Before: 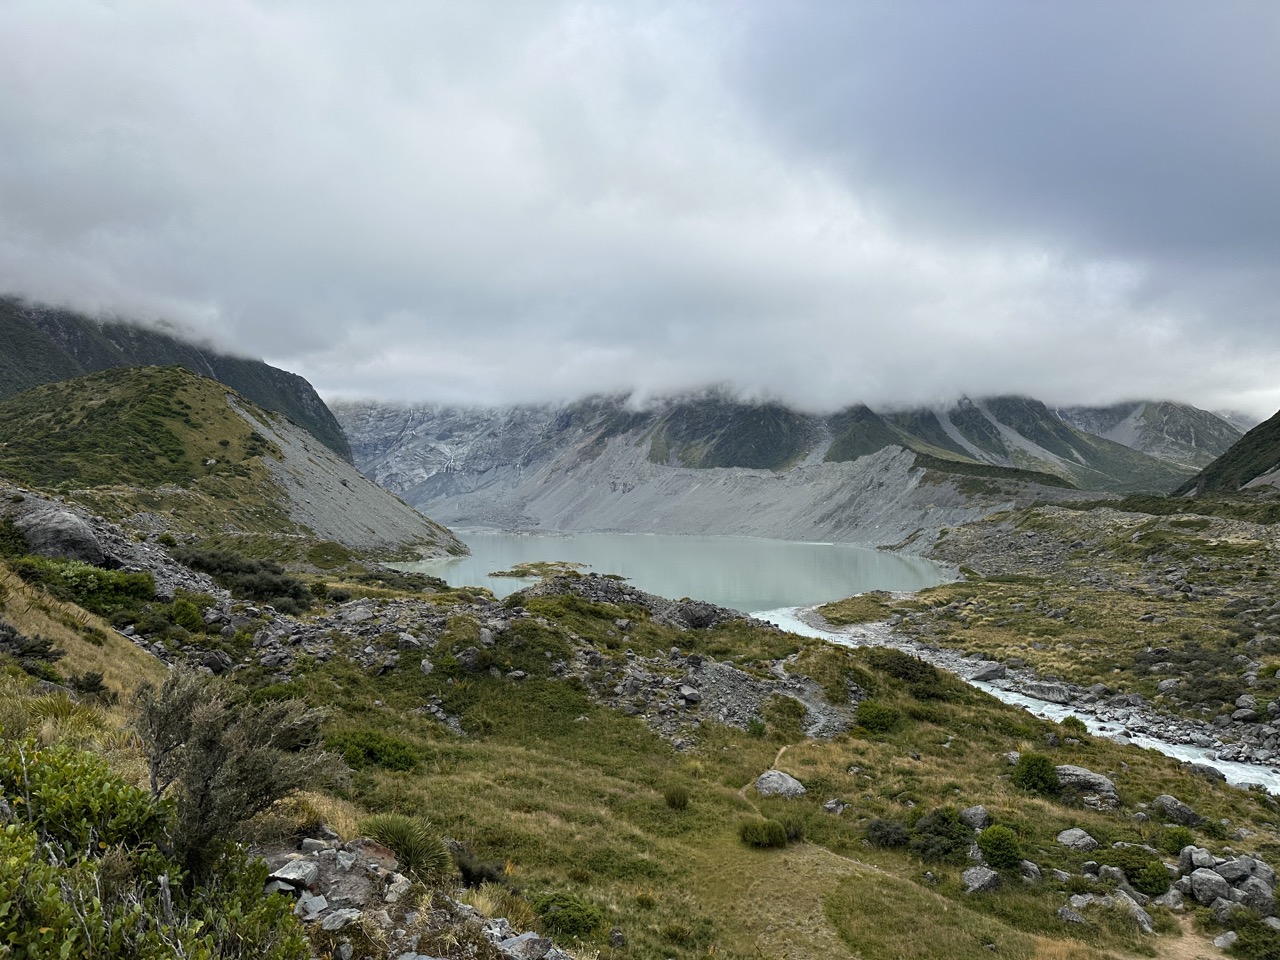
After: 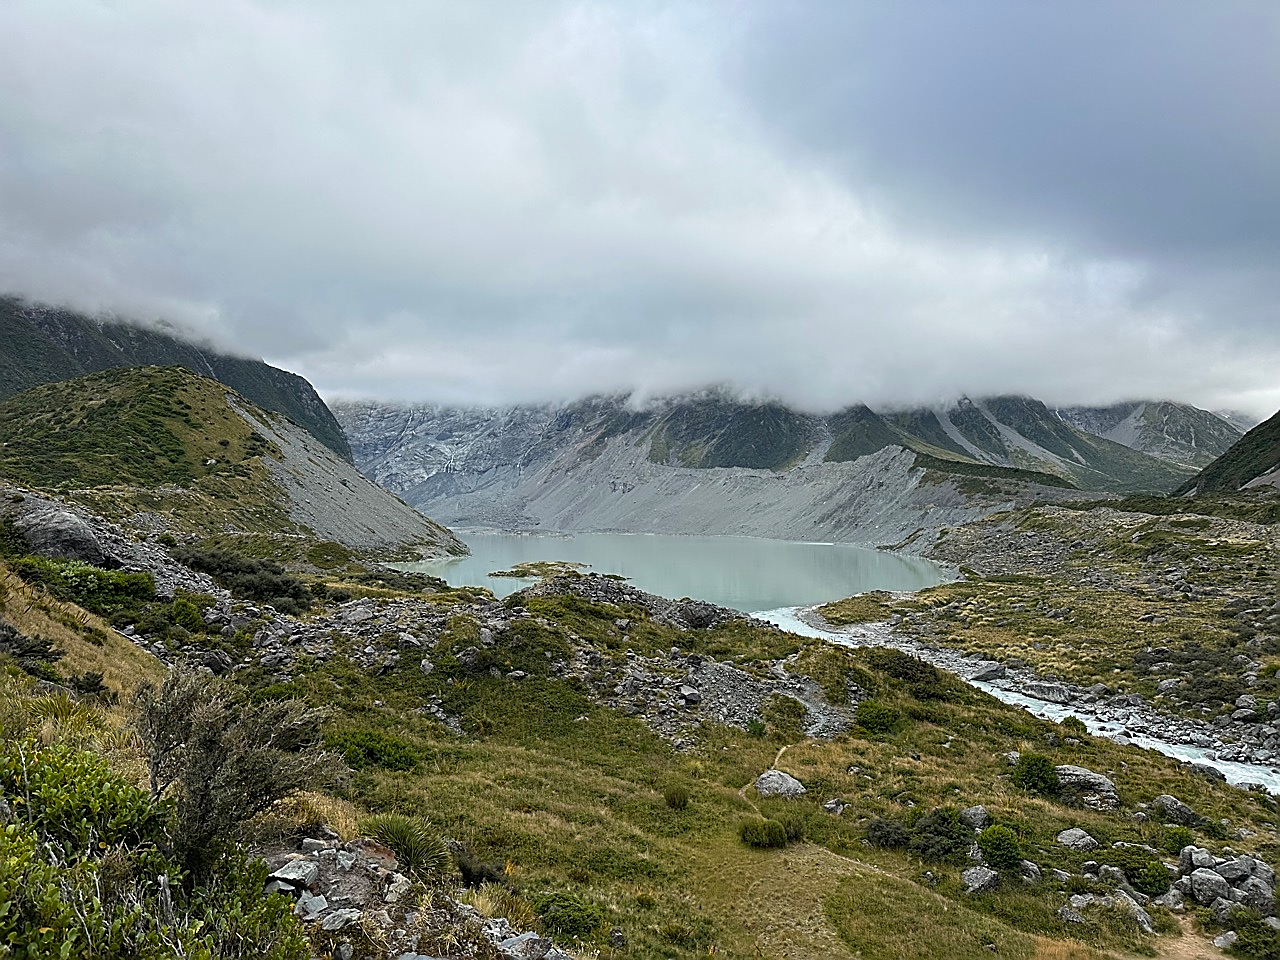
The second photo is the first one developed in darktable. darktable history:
sharpen: radius 1.407, amount 1.243, threshold 0.607
